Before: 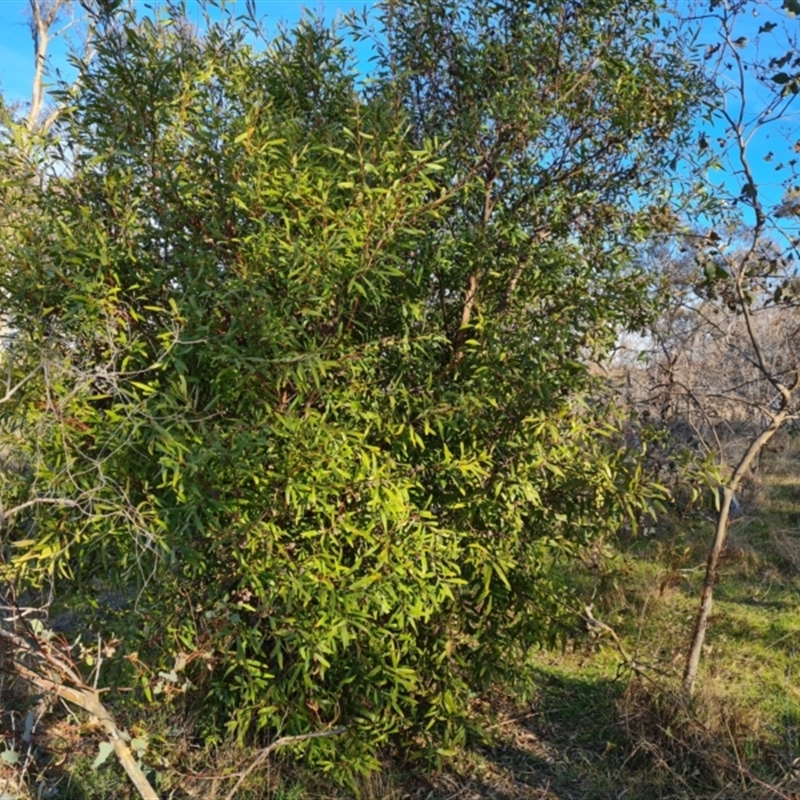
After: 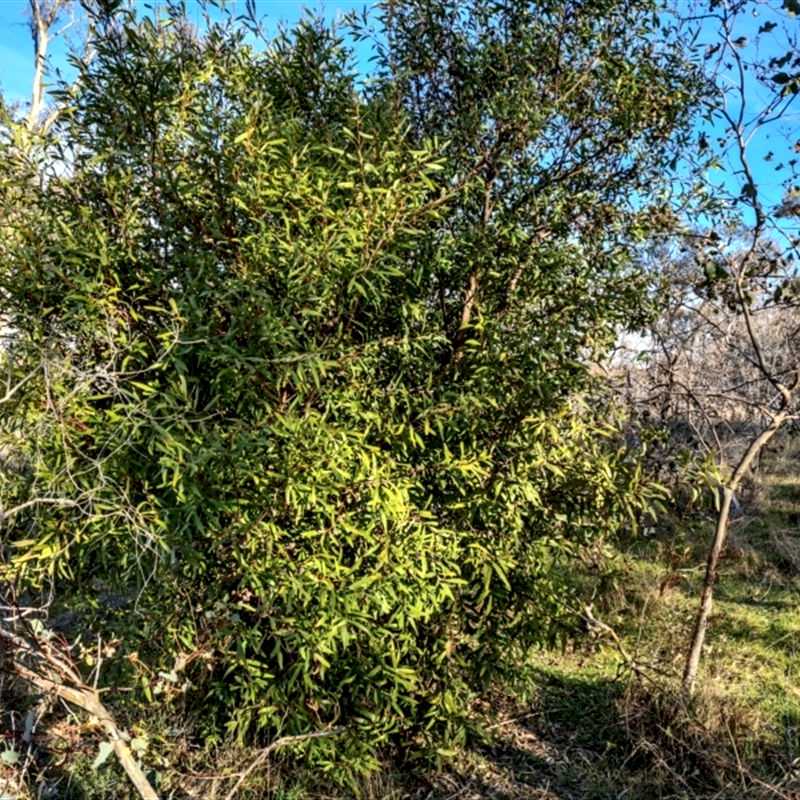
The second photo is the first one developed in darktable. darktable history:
local contrast: highlights 21%, shadows 72%, detail 170%
